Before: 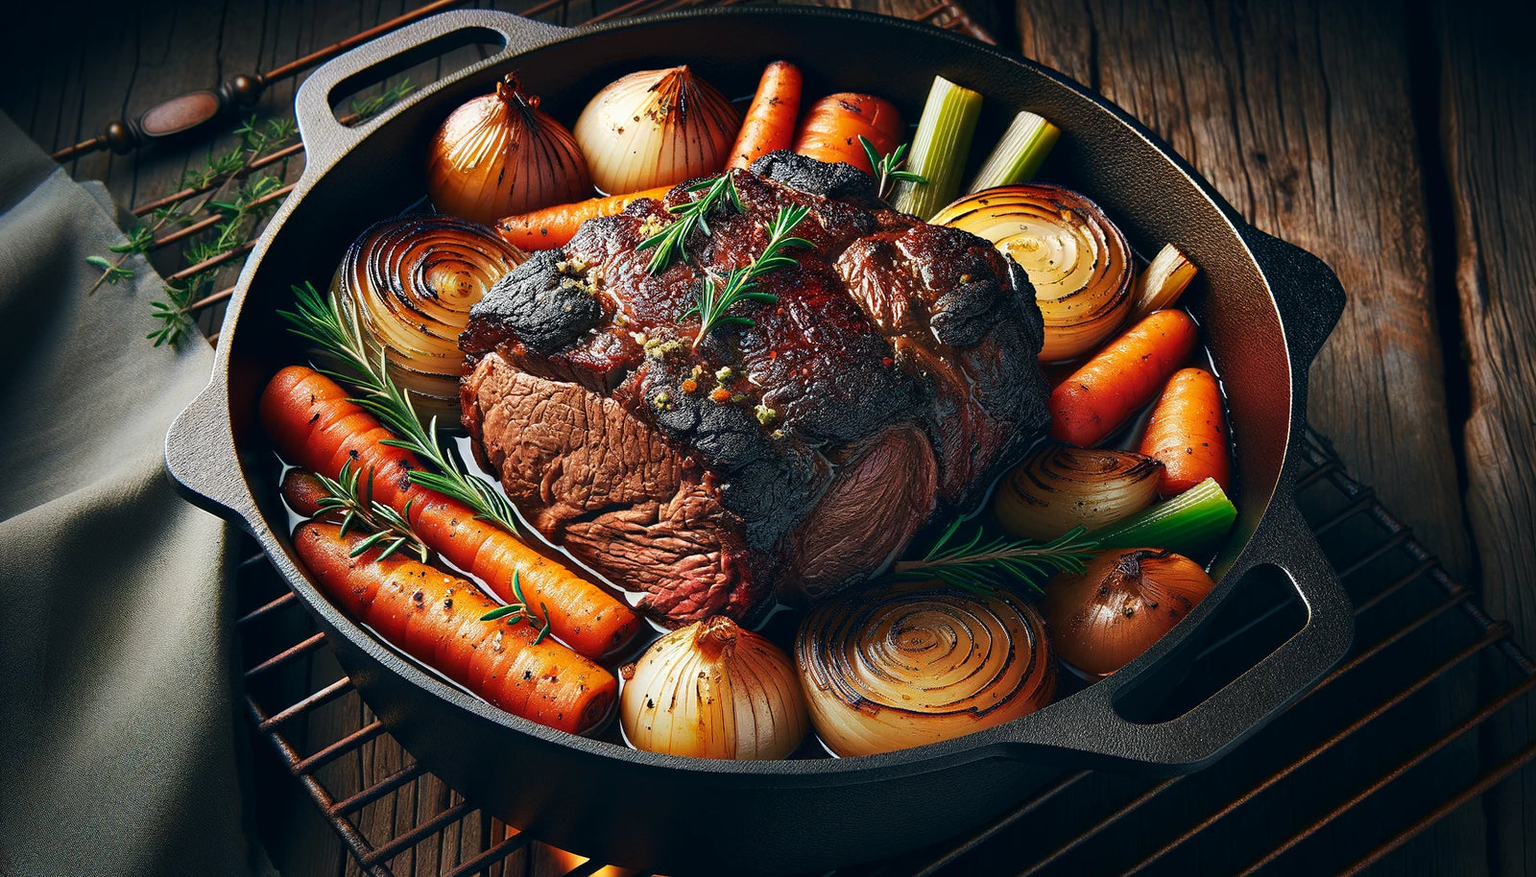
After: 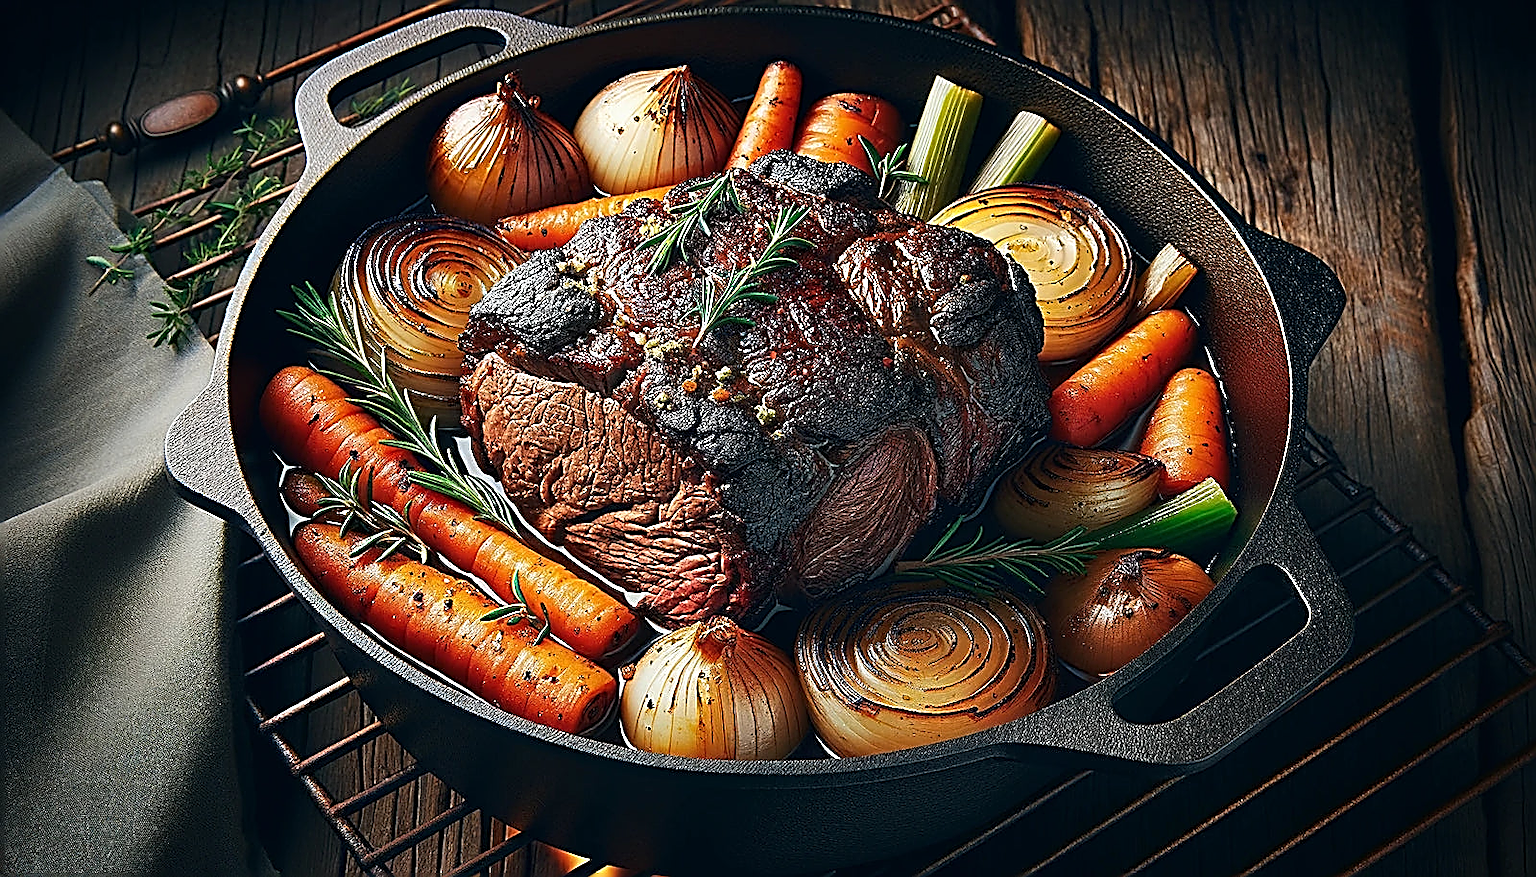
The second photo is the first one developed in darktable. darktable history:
sharpen: amount 1.861
vignetting: fall-off radius 61.21%, brightness -0.557, saturation -0.002
